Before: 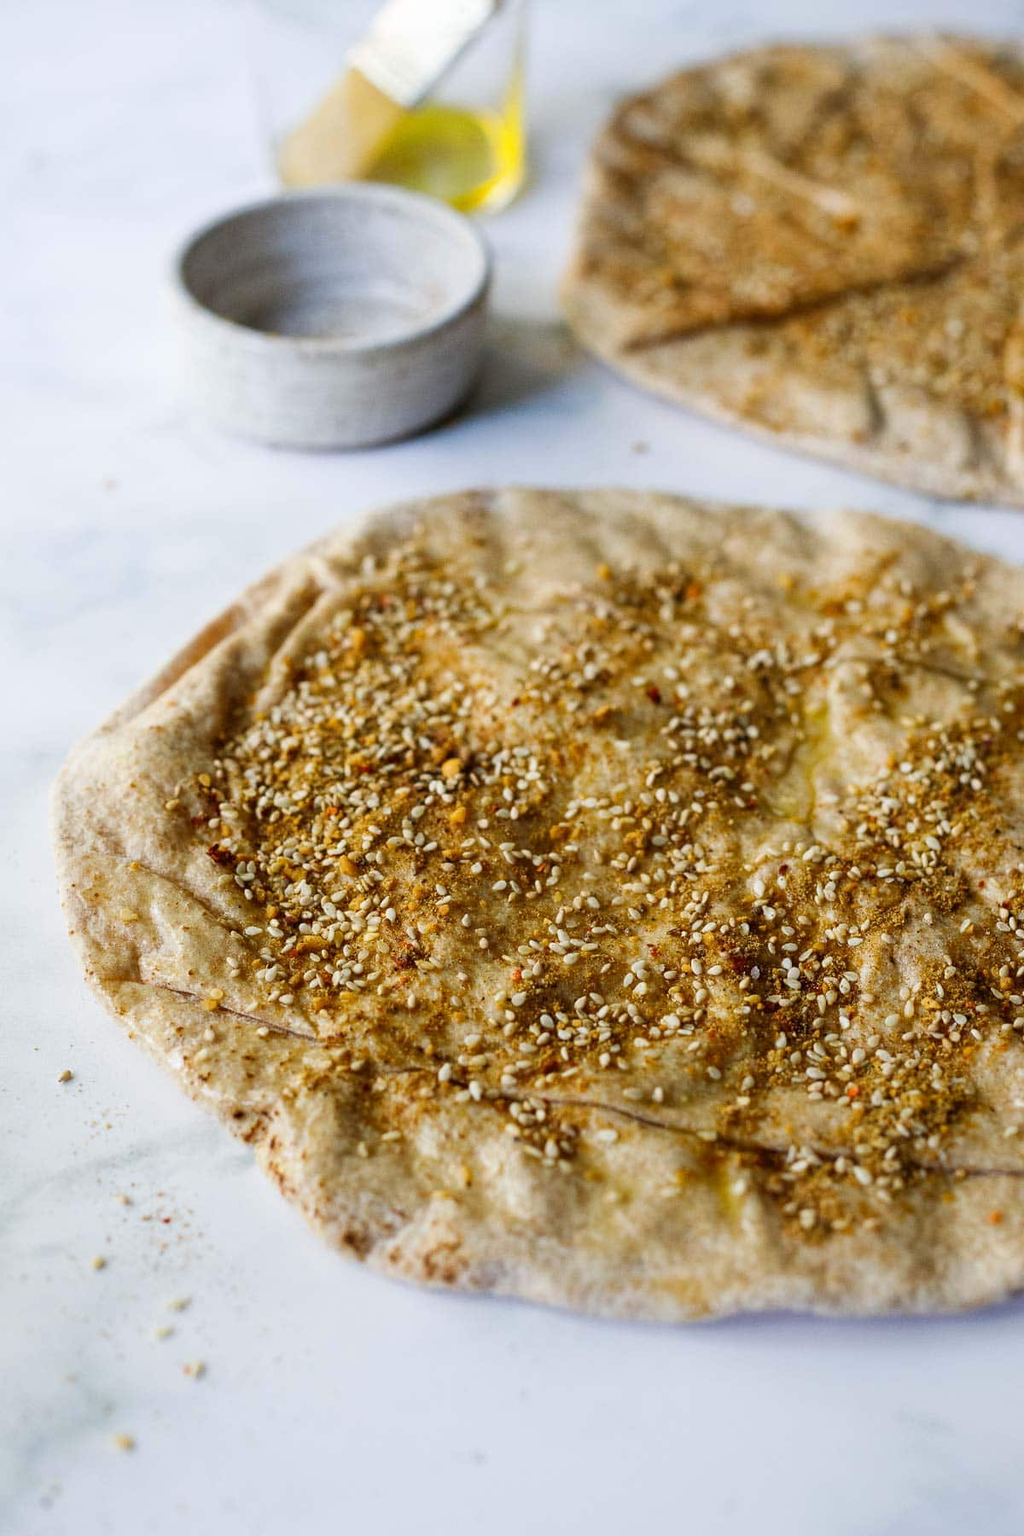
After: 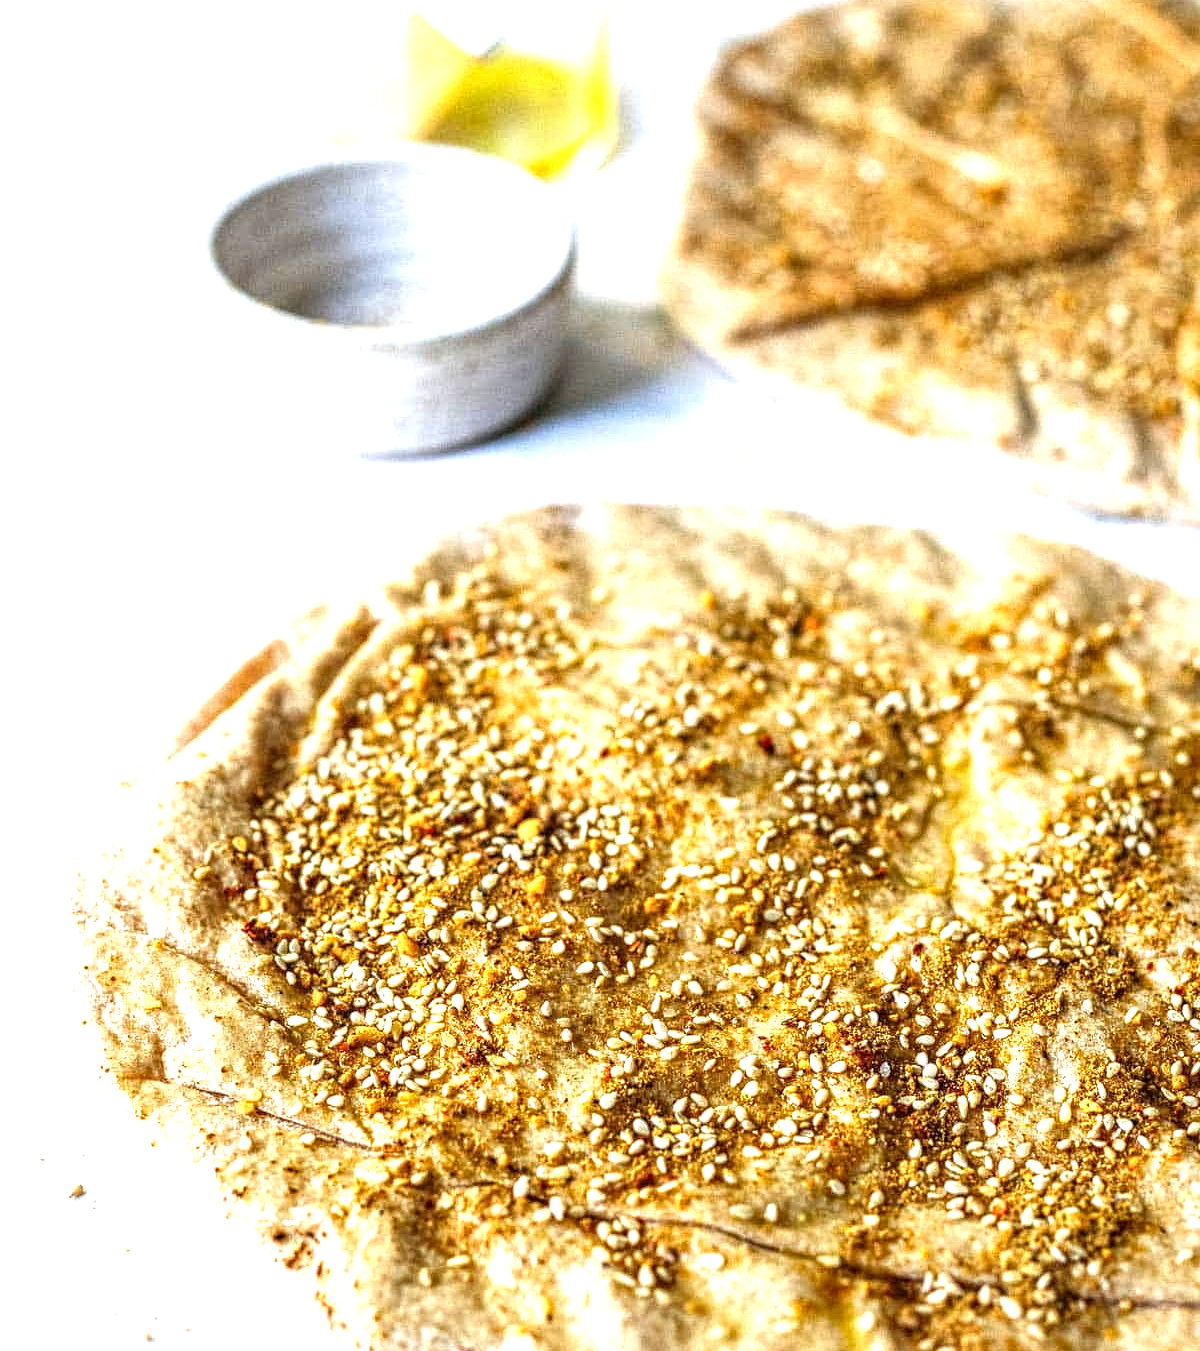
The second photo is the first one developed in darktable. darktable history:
crop: top 3.902%, bottom 21.012%
exposure: black level correction 0, exposure 1.197 EV, compensate highlight preservation false
local contrast: on, module defaults
contrast equalizer: y [[0.5, 0.5, 0.5, 0.539, 0.64, 0.611], [0.5 ×6], [0.5 ×6], [0 ×6], [0 ×6]]
